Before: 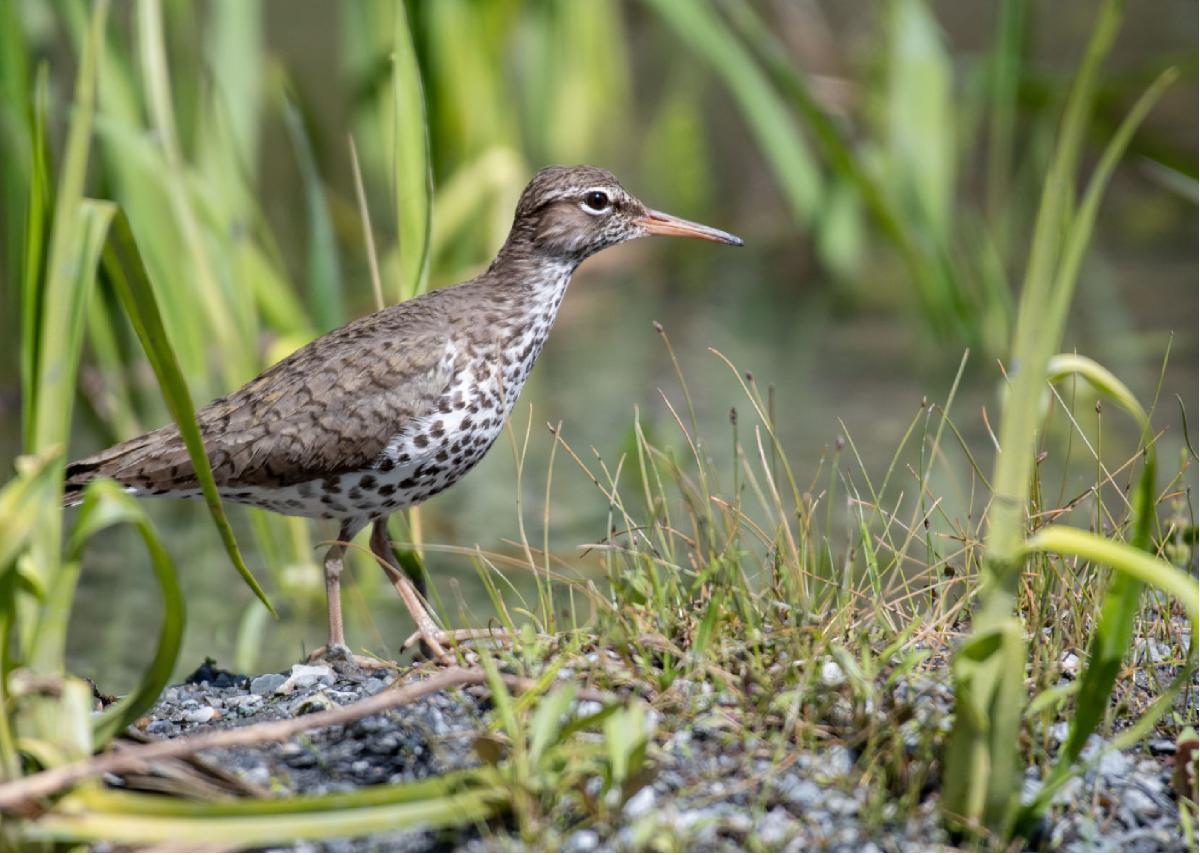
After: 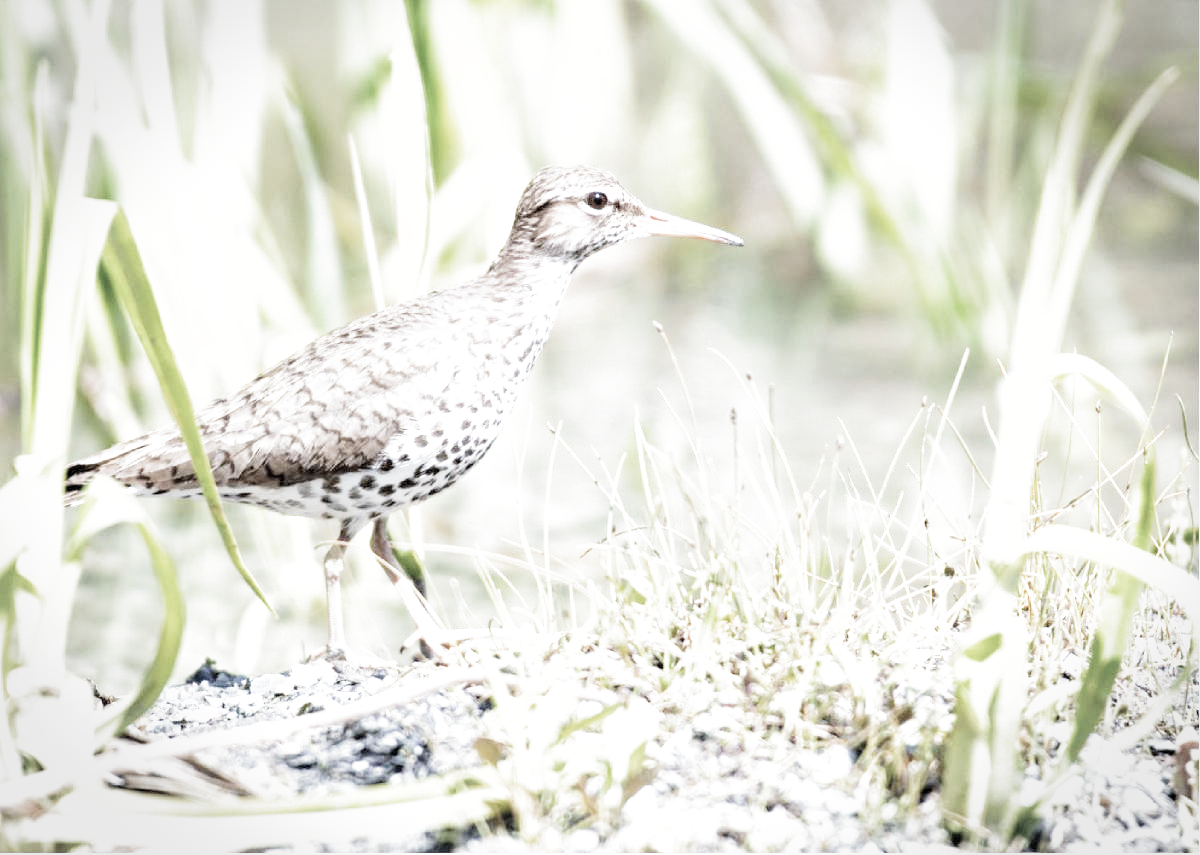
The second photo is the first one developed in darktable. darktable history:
exposure: black level correction 0, exposure 1.5 EV, compensate exposure bias true, compensate highlight preservation false
vignetting: fall-off start 91%, fall-off radius 39.39%, brightness -0.182, saturation -0.3, width/height ratio 1.219, shape 1.3, dithering 8-bit output, unbound false
contrast brightness saturation: brightness 0.18, saturation -0.5
filmic rgb: middle gray luminance 9.23%, black relative exposure -10.55 EV, white relative exposure 3.45 EV, threshold 6 EV, target black luminance 0%, hardness 5.98, latitude 59.69%, contrast 1.087, highlights saturation mix 5%, shadows ↔ highlights balance 29.23%, add noise in highlights 0, preserve chrominance no, color science v3 (2019), use custom middle-gray values true, iterations of high-quality reconstruction 0, contrast in highlights soft, enable highlight reconstruction true
